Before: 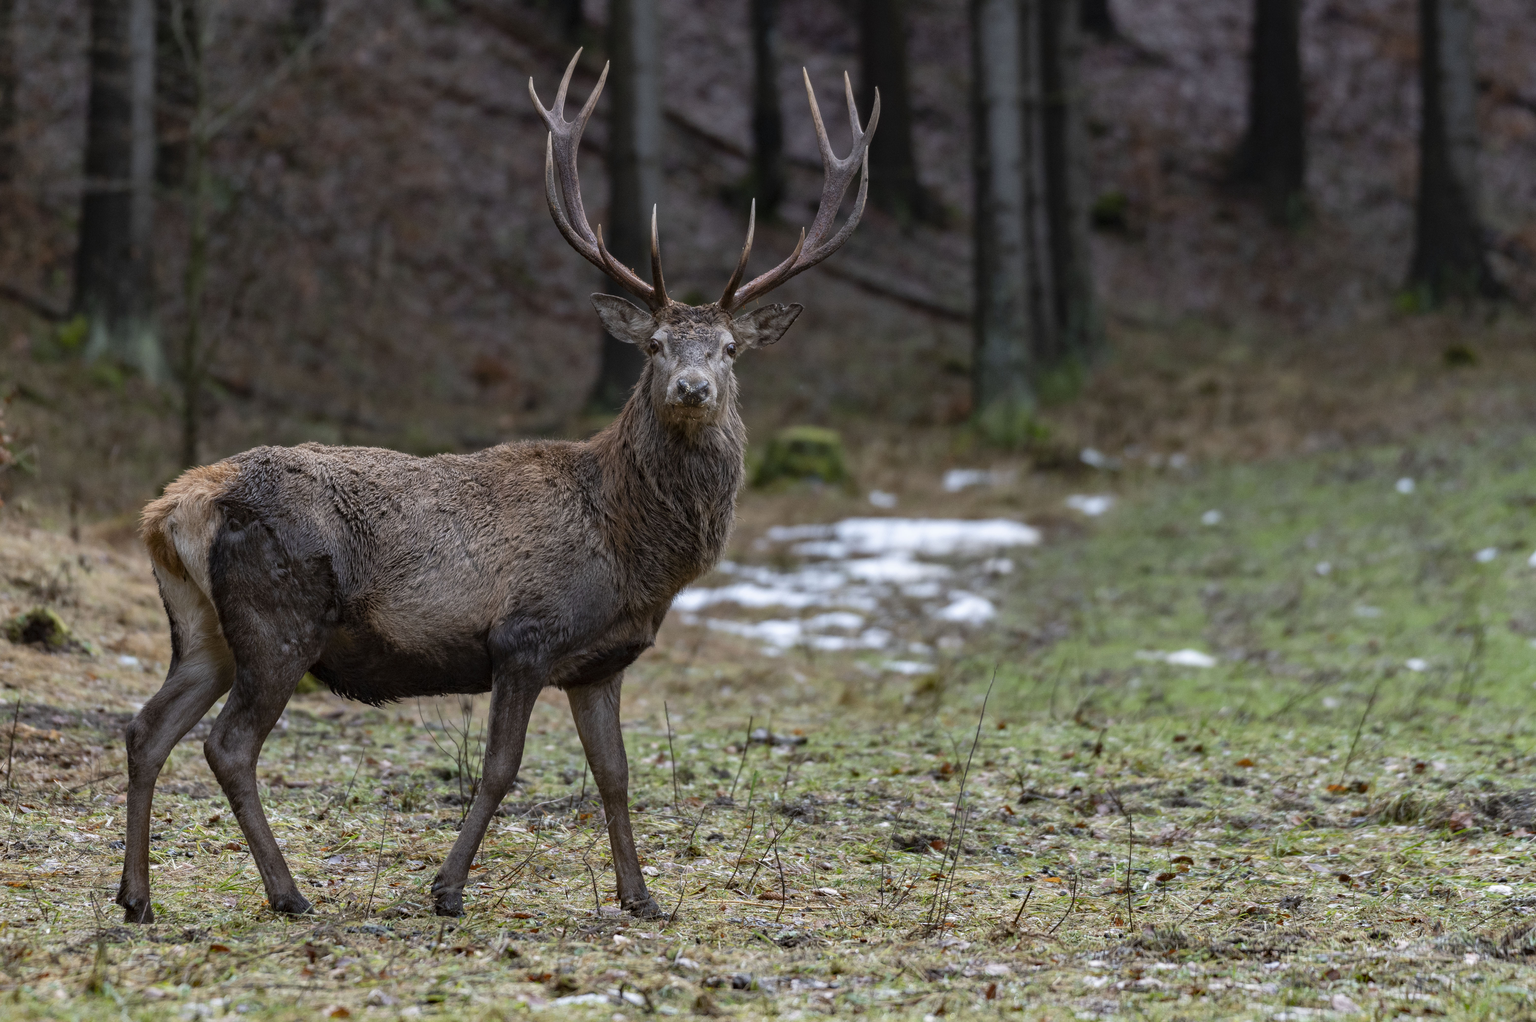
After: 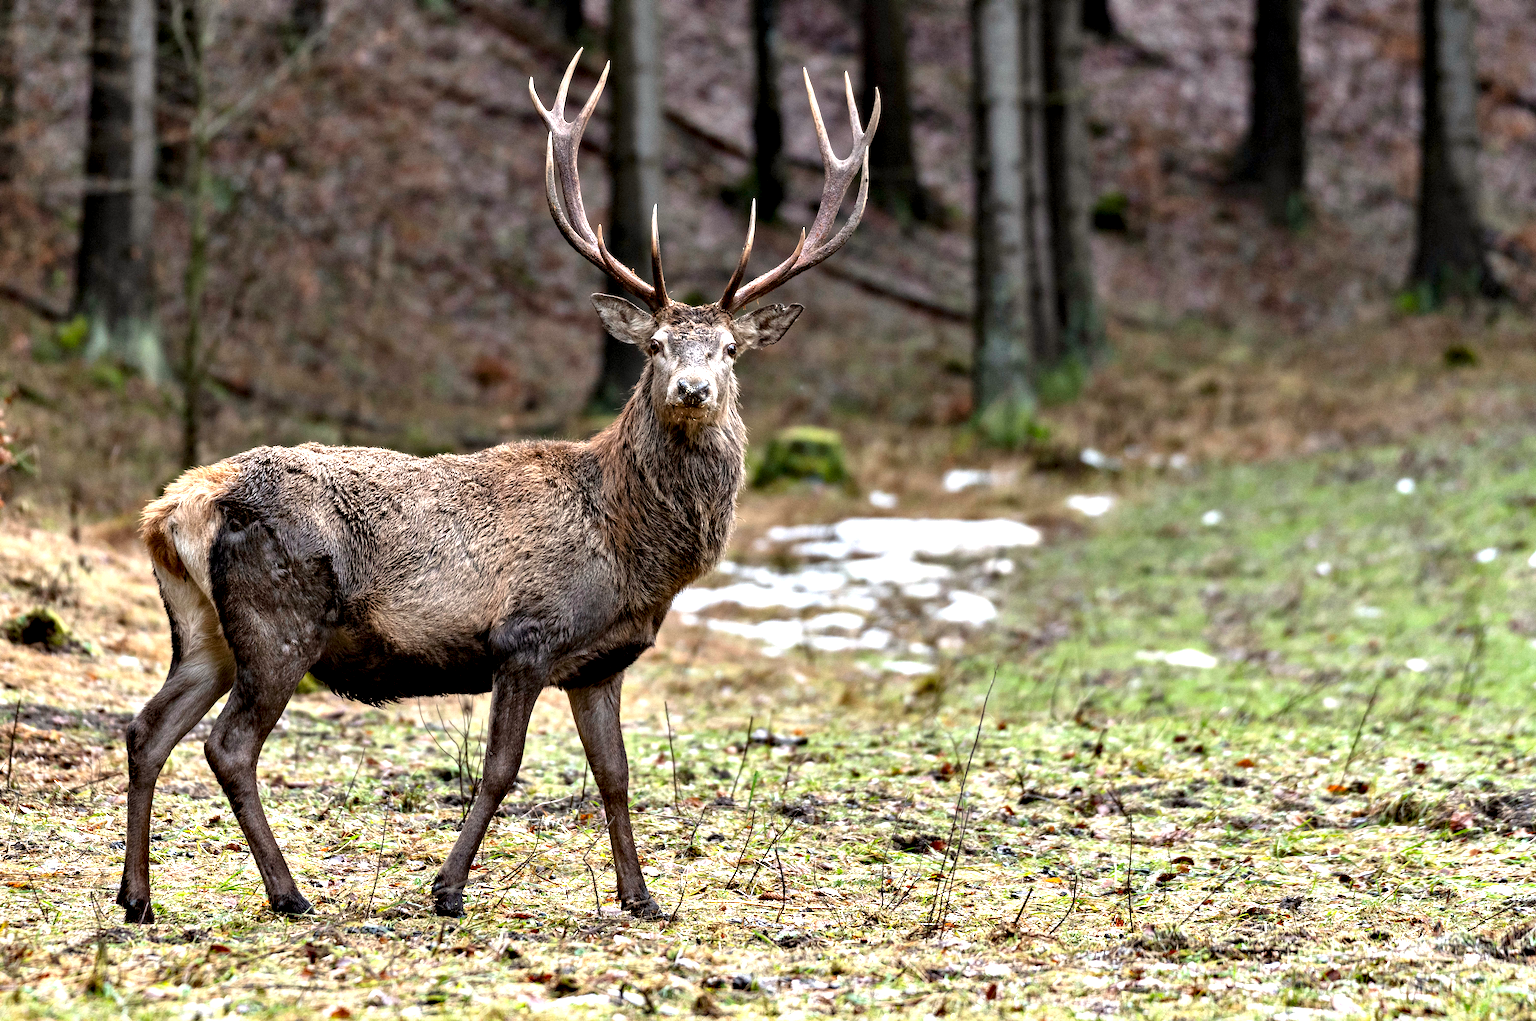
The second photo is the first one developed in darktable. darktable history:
exposure: black level correction 0, exposure 1.101 EV, compensate highlight preservation false
contrast equalizer: octaves 7, y [[0.6 ×6], [0.55 ×6], [0 ×6], [0 ×6], [0 ×6]]
color calibration: gray › normalize channels true, x 0.328, y 0.346, temperature 5639.79 K, gamut compression 0.018
